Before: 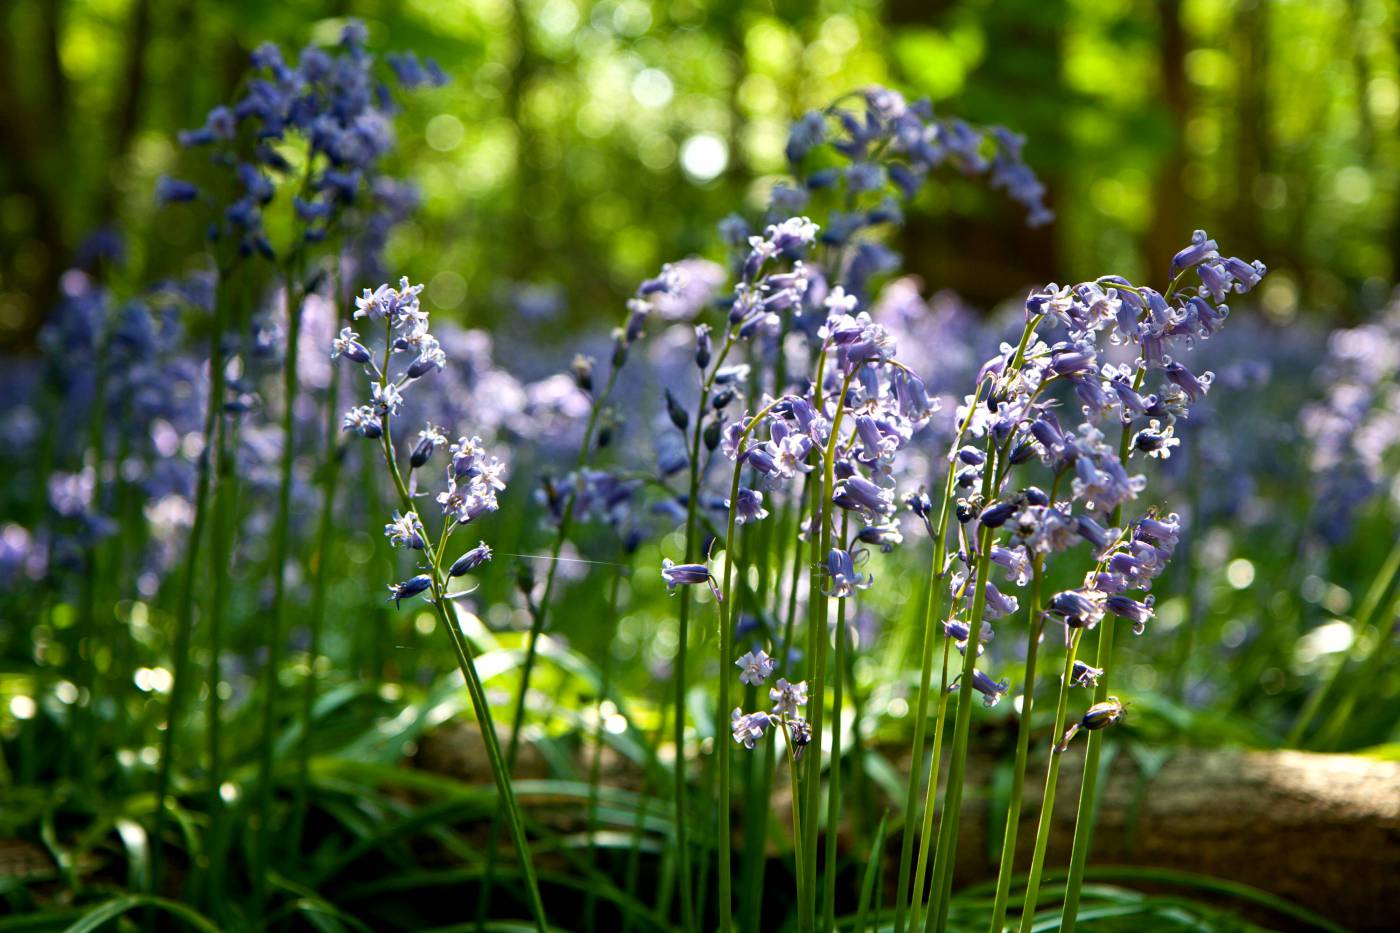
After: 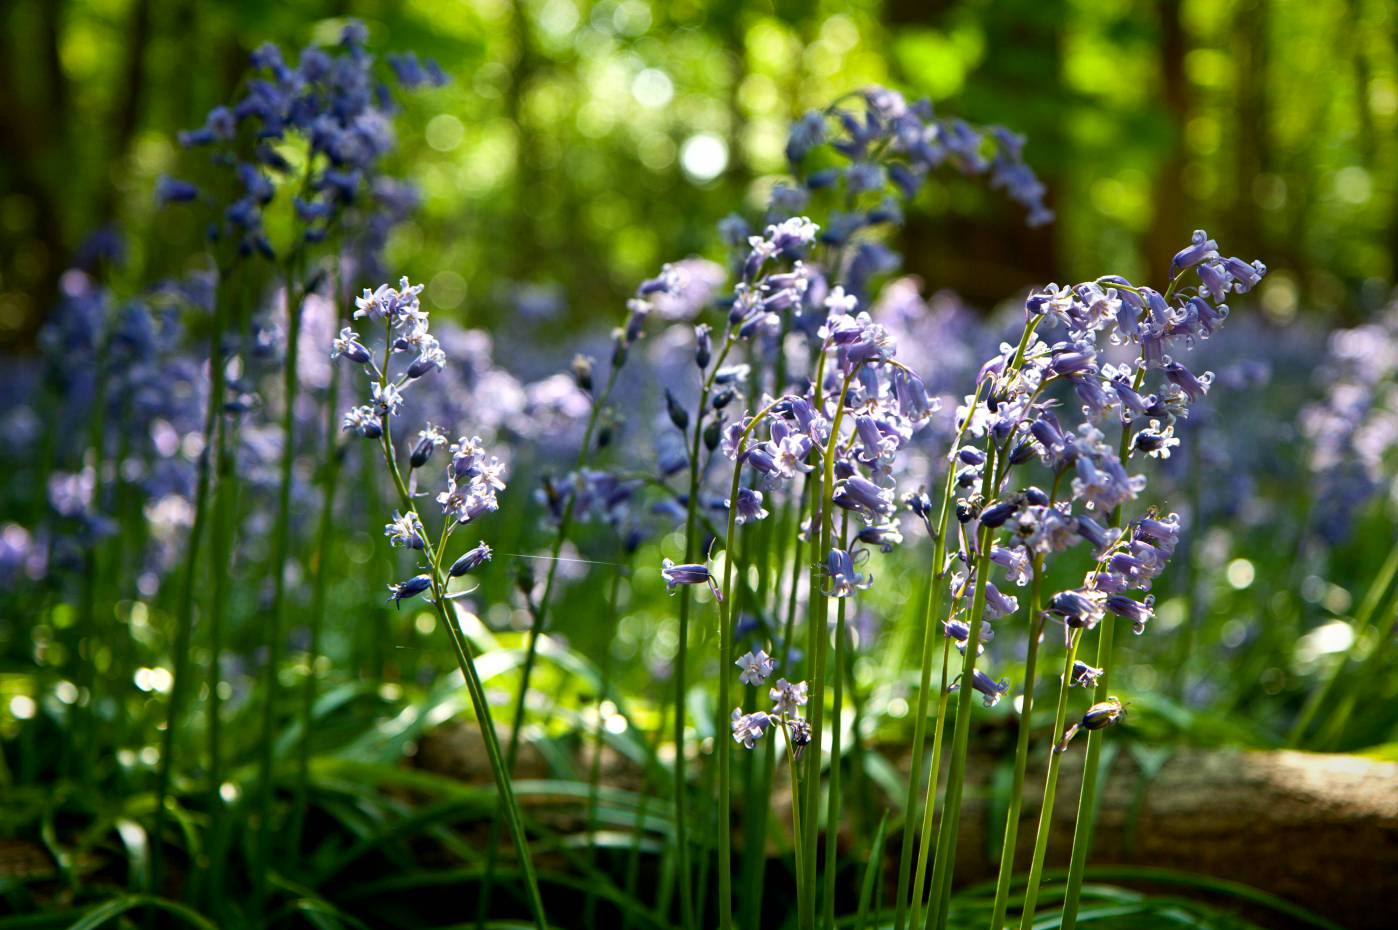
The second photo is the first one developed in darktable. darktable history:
crop: top 0.05%, bottom 0.098%
vignetting: fall-off start 98.29%, fall-off radius 100%, brightness -1, saturation 0.5, width/height ratio 1.428
